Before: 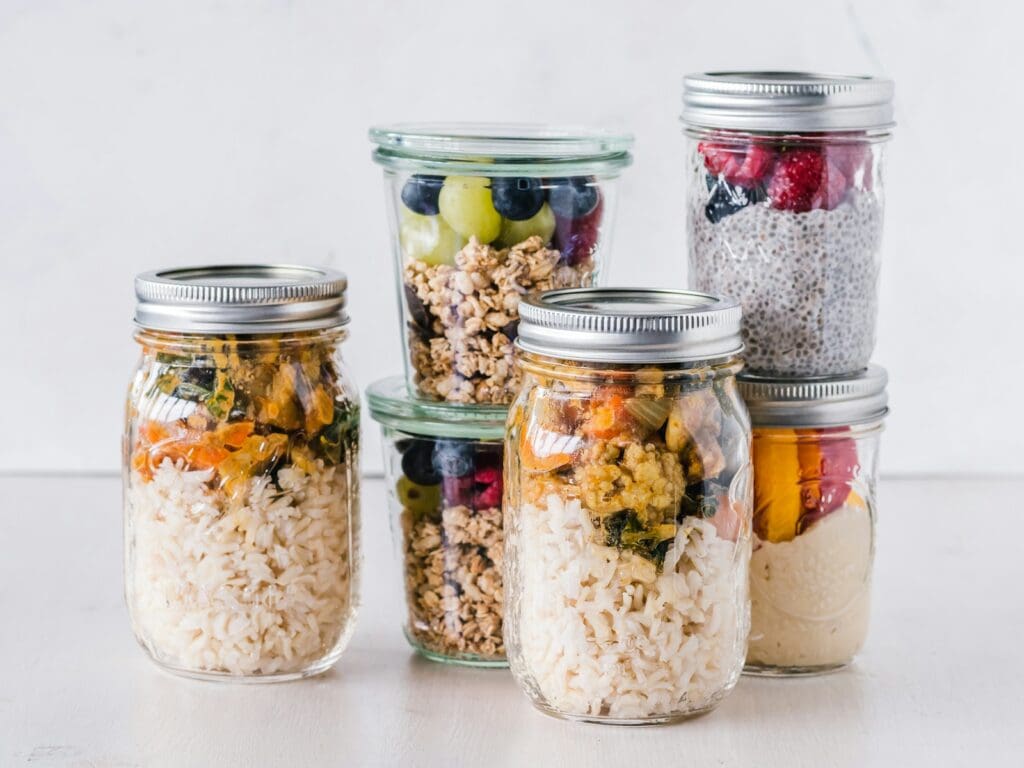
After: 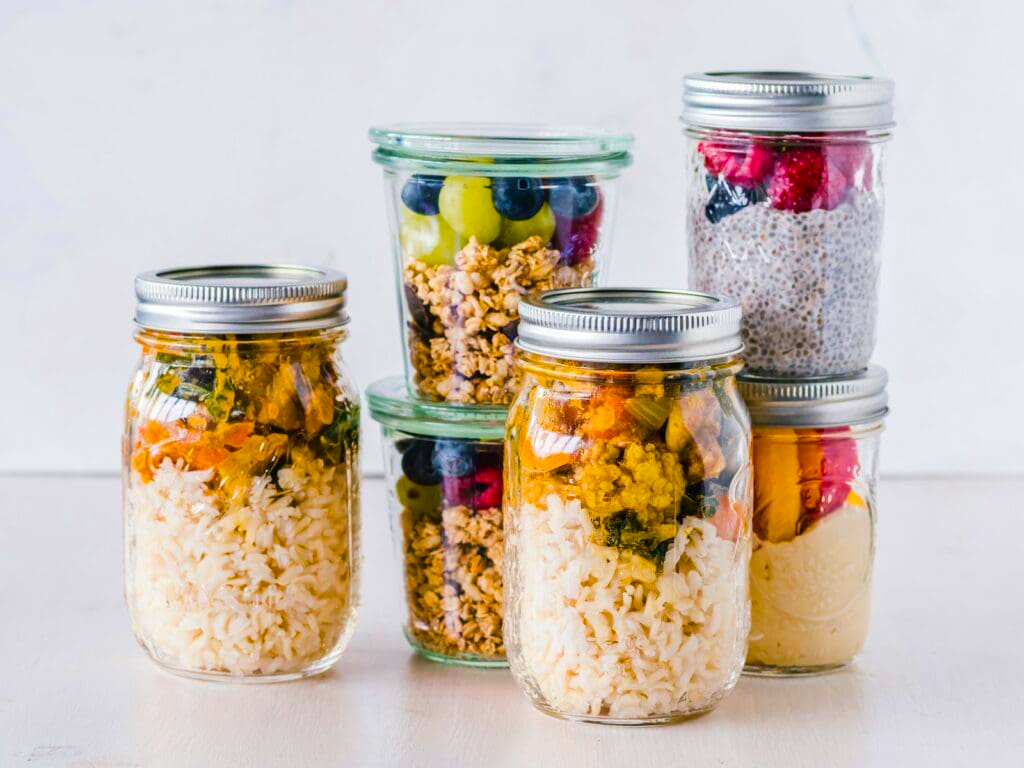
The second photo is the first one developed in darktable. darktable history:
color balance rgb: linear chroma grading › global chroma 41.762%, perceptual saturation grading › global saturation 24.984%, global vibrance 14.312%
